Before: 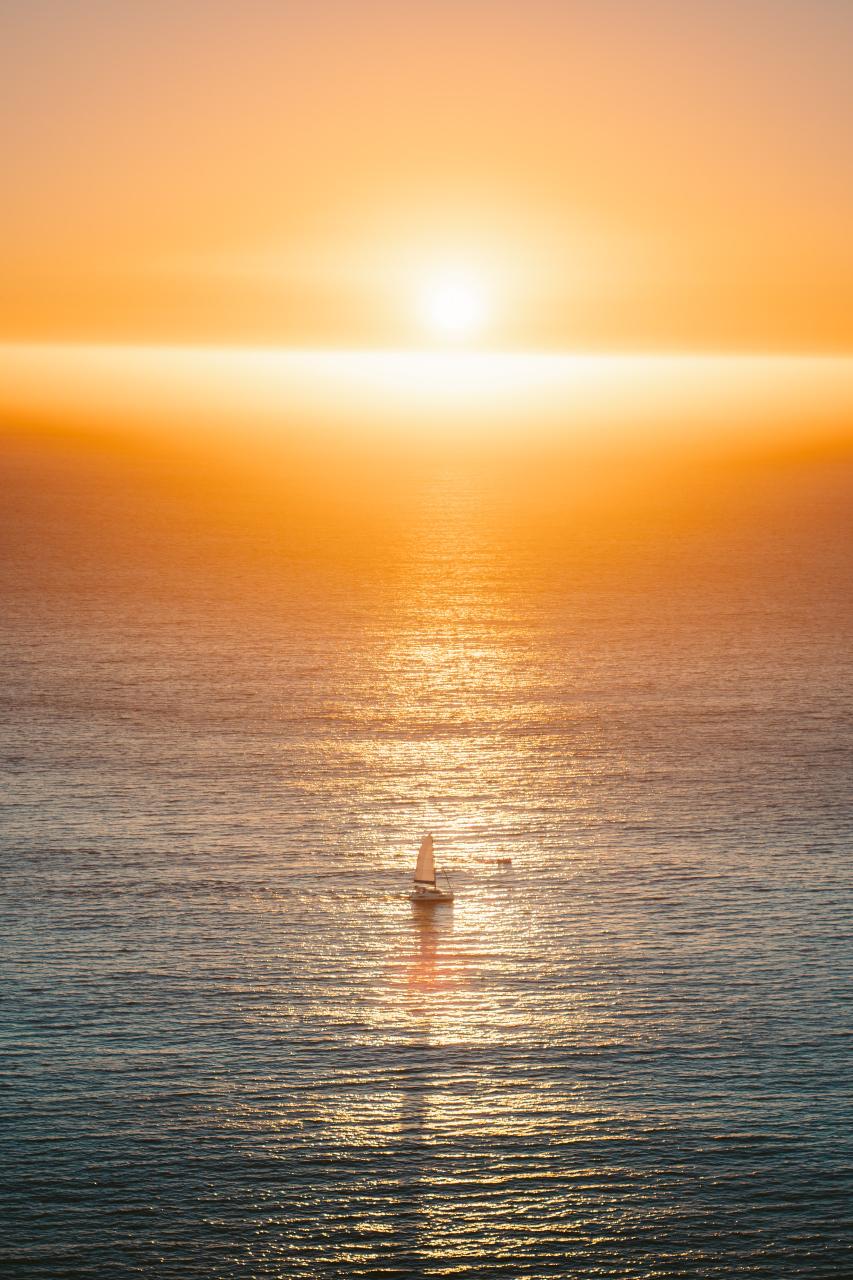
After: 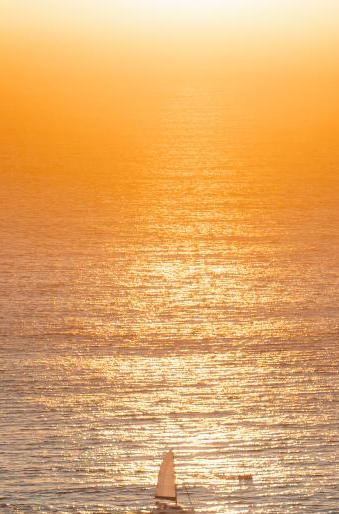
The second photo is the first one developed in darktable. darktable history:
crop: left 30.428%, top 30.054%, right 29.754%, bottom 29.781%
